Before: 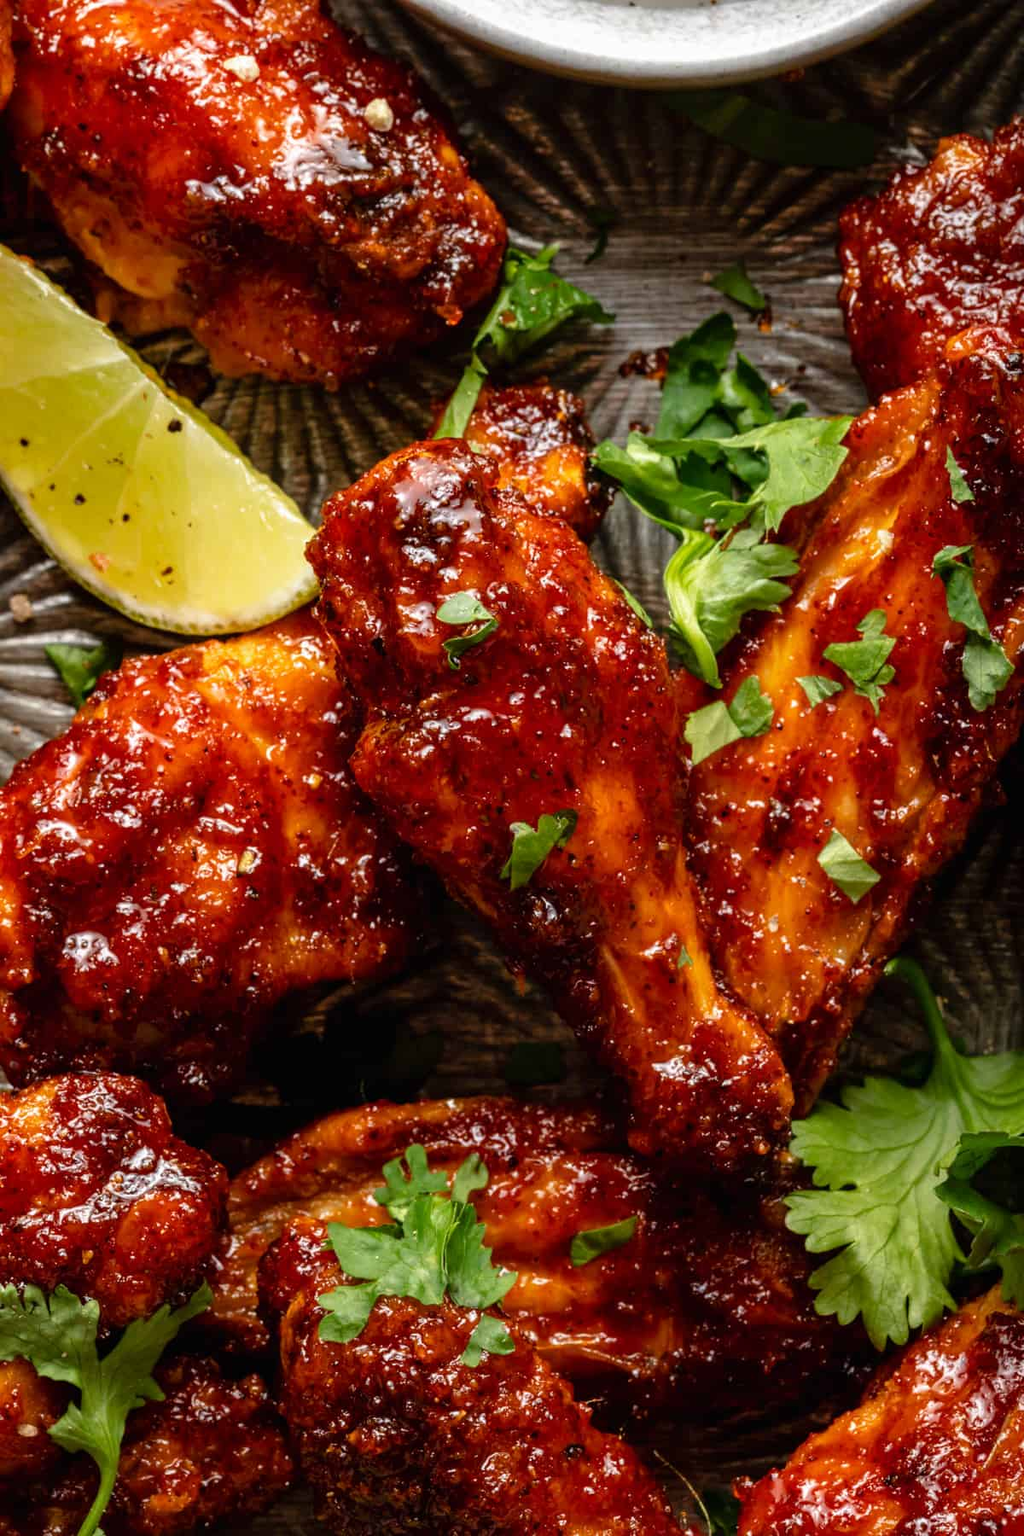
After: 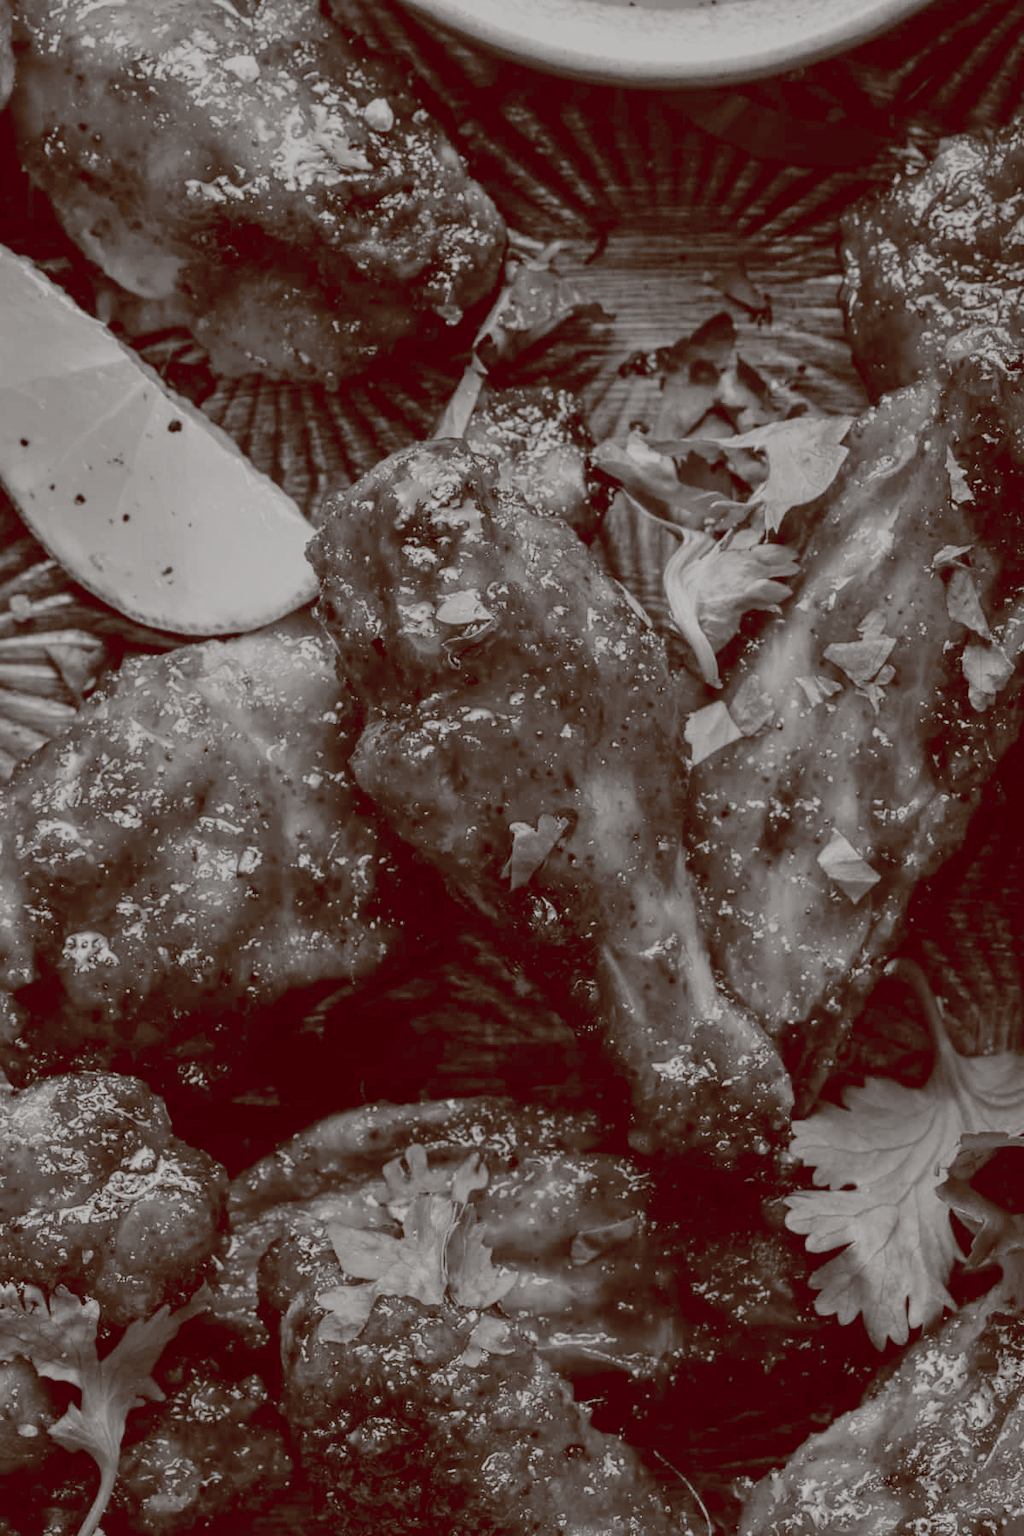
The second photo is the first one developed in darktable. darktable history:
color balance rgb: shadows lift › luminance 1%, shadows lift › chroma 0.2%, shadows lift › hue 20°, power › luminance 1%, power › chroma 0.4%, power › hue 34°, highlights gain › luminance 0.8%, highlights gain › chroma 0.4%, highlights gain › hue 44°, global offset › chroma 0.4%, global offset › hue 34°, white fulcrum 0.08 EV, linear chroma grading › shadows -7%, linear chroma grading › highlights -7%, linear chroma grading › global chroma -10%, linear chroma grading › mid-tones -8%, perceptual saturation grading › global saturation -28%, perceptual saturation grading › highlights -20%, perceptual saturation grading › mid-tones -24%, perceptual saturation grading › shadows -24%, perceptual brilliance grading › global brilliance -1%, perceptual brilliance grading › highlights -1%, perceptual brilliance grading › mid-tones -1%, perceptual brilliance grading › shadows -1%, global vibrance -17%, contrast -6%
color equalizer: saturation › red 0.22, saturation › orange 0.24, saturation › yellow 0.26, saturation › green 0.22, saturation › cyan 0.18, saturation › blue 0.18, saturation › lavender 0.22, saturation › magenta 0.22, brightness › green 0.98, brightness › cyan 0.98, brightness › blue 0.98
sigmoid: contrast 1.05, skew -0.15
tone equalizer: -7 EV 0.18 EV, -6 EV 0.12 EV, -5 EV 0.08 EV, -4 EV 0.04 EV, -2 EV -0.02 EV, -1 EV -0.04 EV, +0 EV -0.06 EV, luminance estimator HSV value / RGB max
